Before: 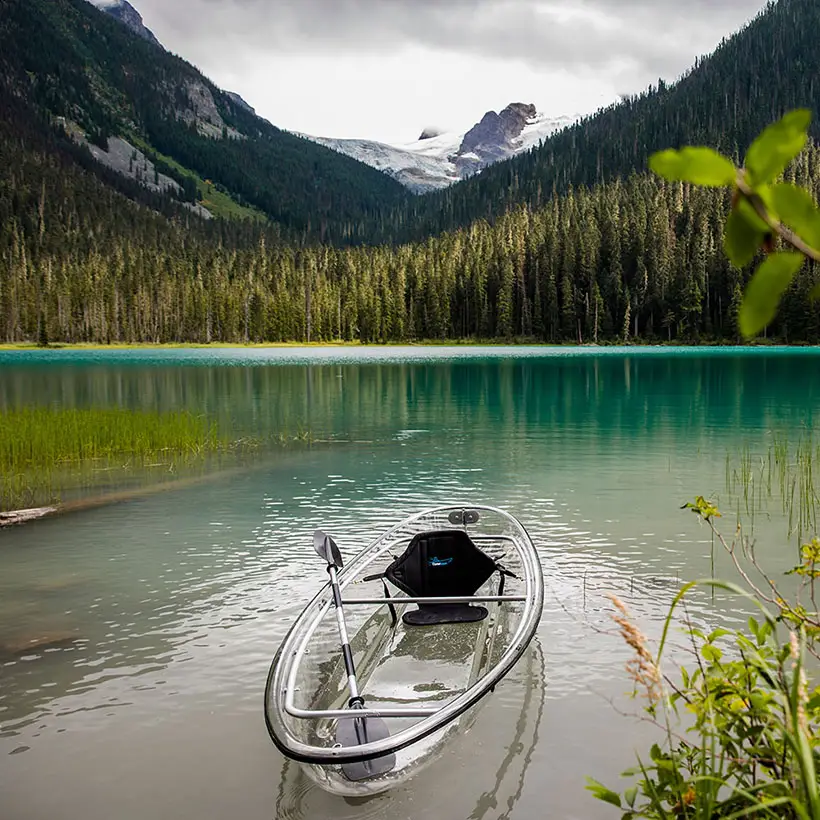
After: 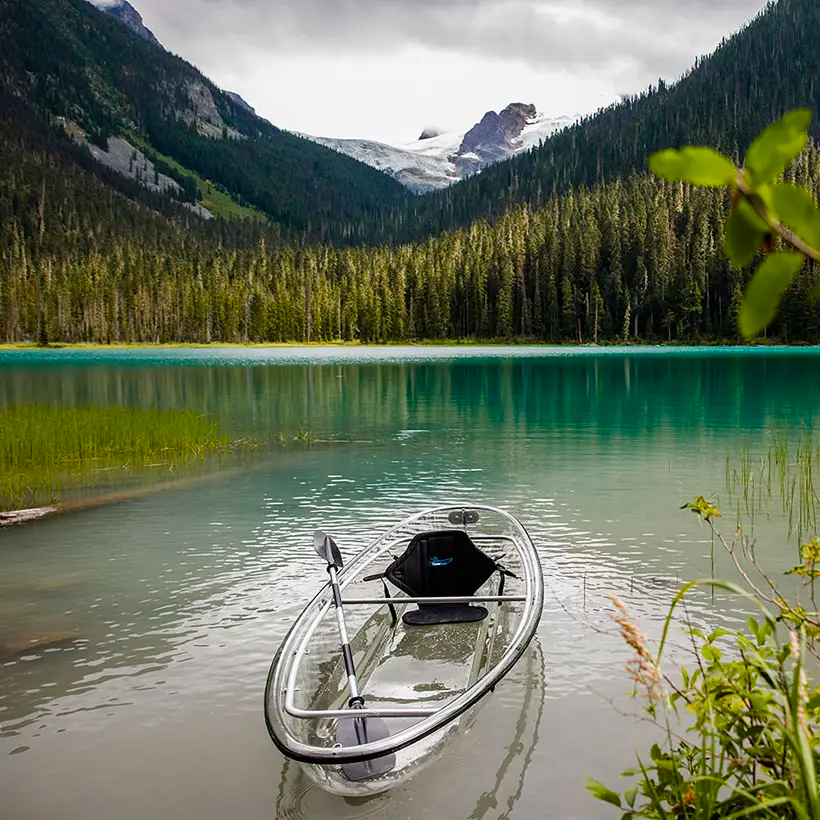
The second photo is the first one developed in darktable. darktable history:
color balance rgb: perceptual saturation grading › global saturation -0.063%, perceptual saturation grading › highlights -9.519%, perceptual saturation grading › mid-tones 18.634%, perceptual saturation grading › shadows 28.619%
